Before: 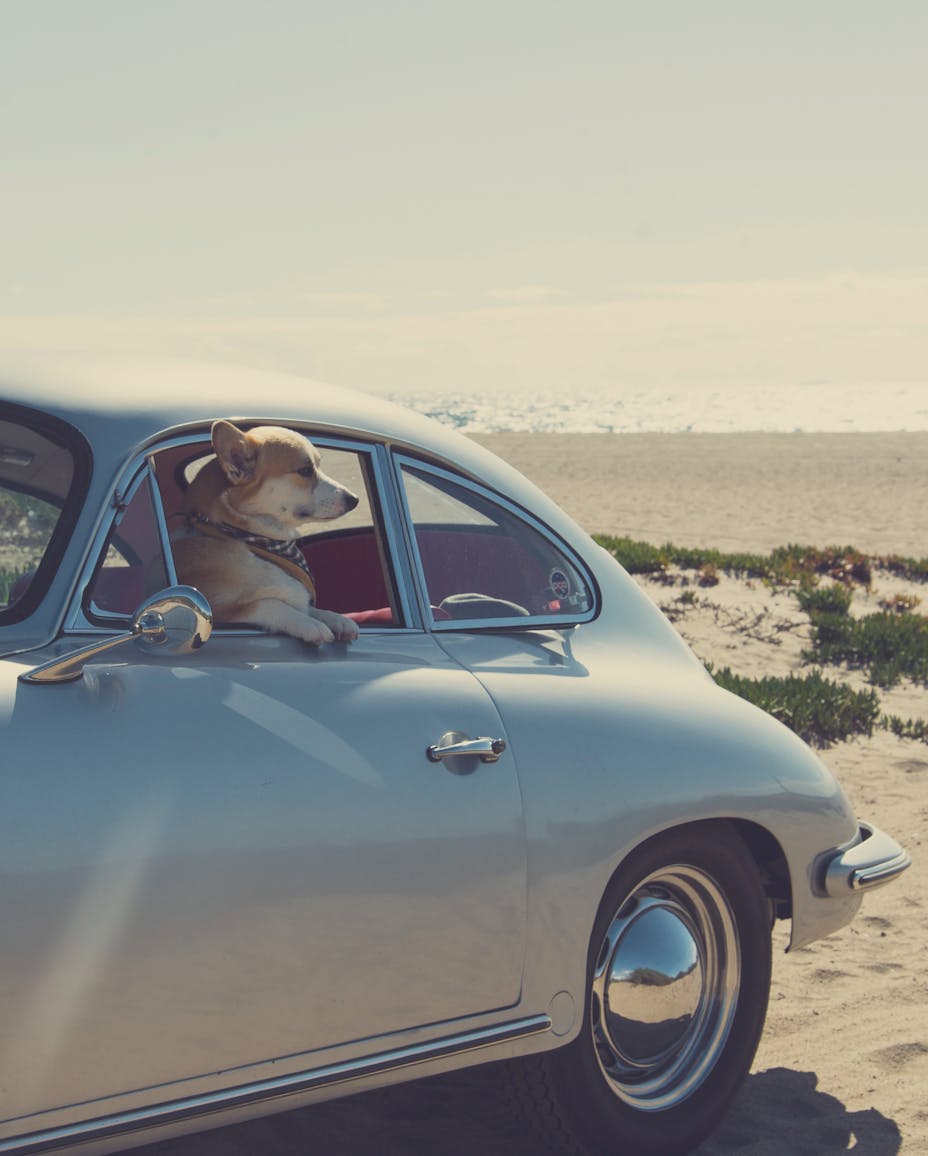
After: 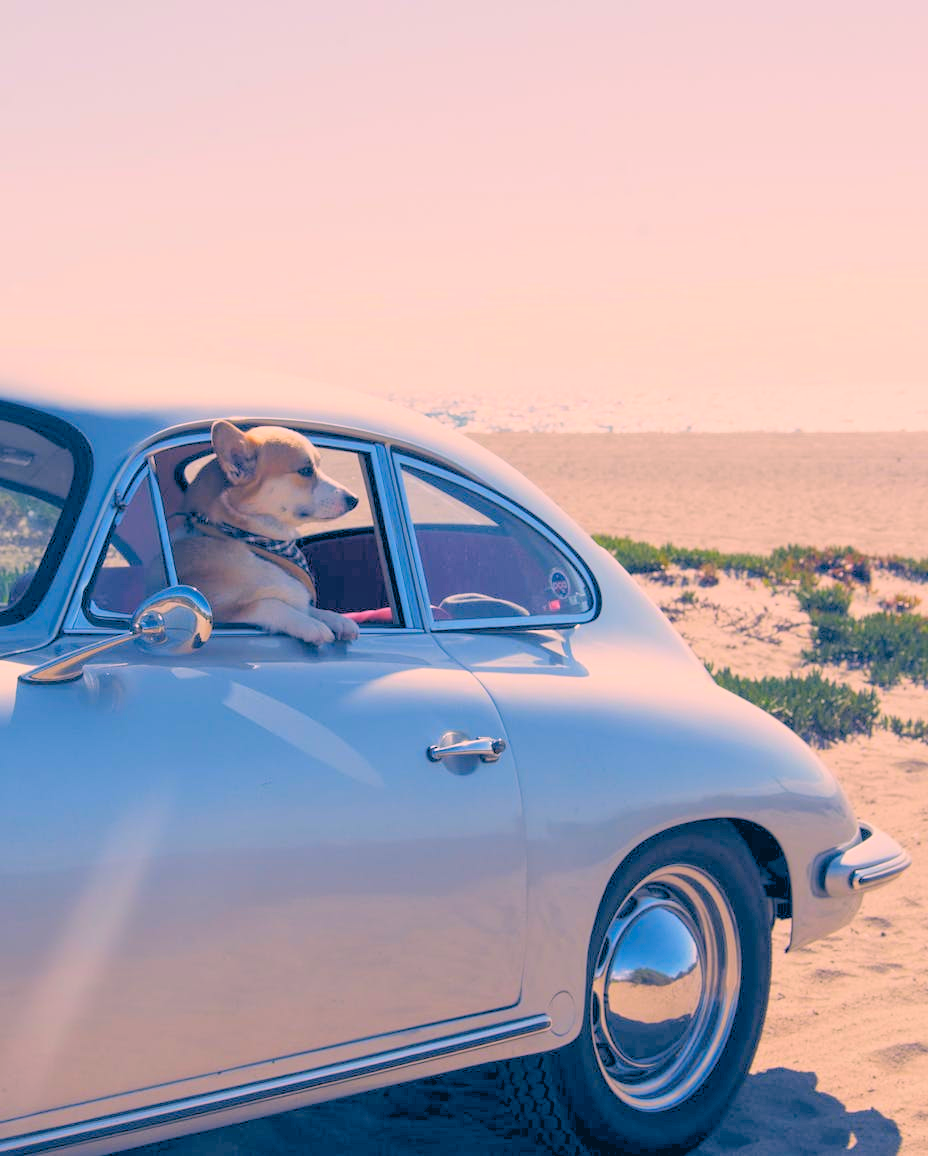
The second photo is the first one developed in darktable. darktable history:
color correction: highlights a* 17.03, highlights b* 0.205, shadows a* -15.38, shadows b* -14.56, saturation 1.5
white balance: red 0.982, blue 1.018
rgb levels: levels [[0.027, 0.429, 0.996], [0, 0.5, 1], [0, 0.5, 1]]
